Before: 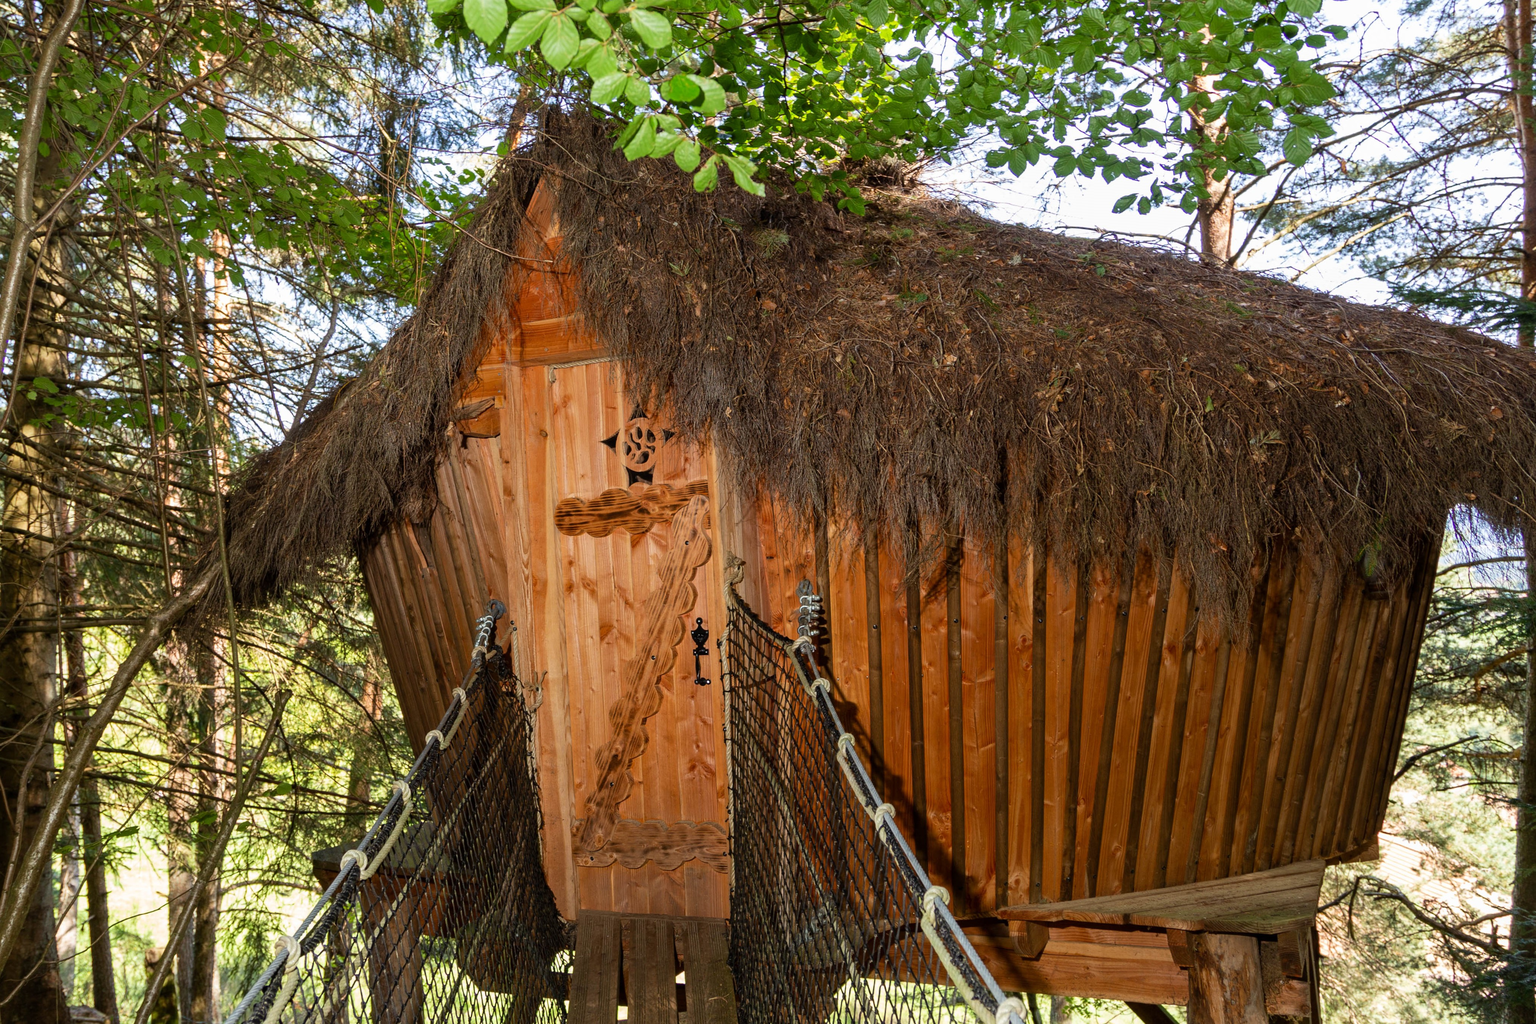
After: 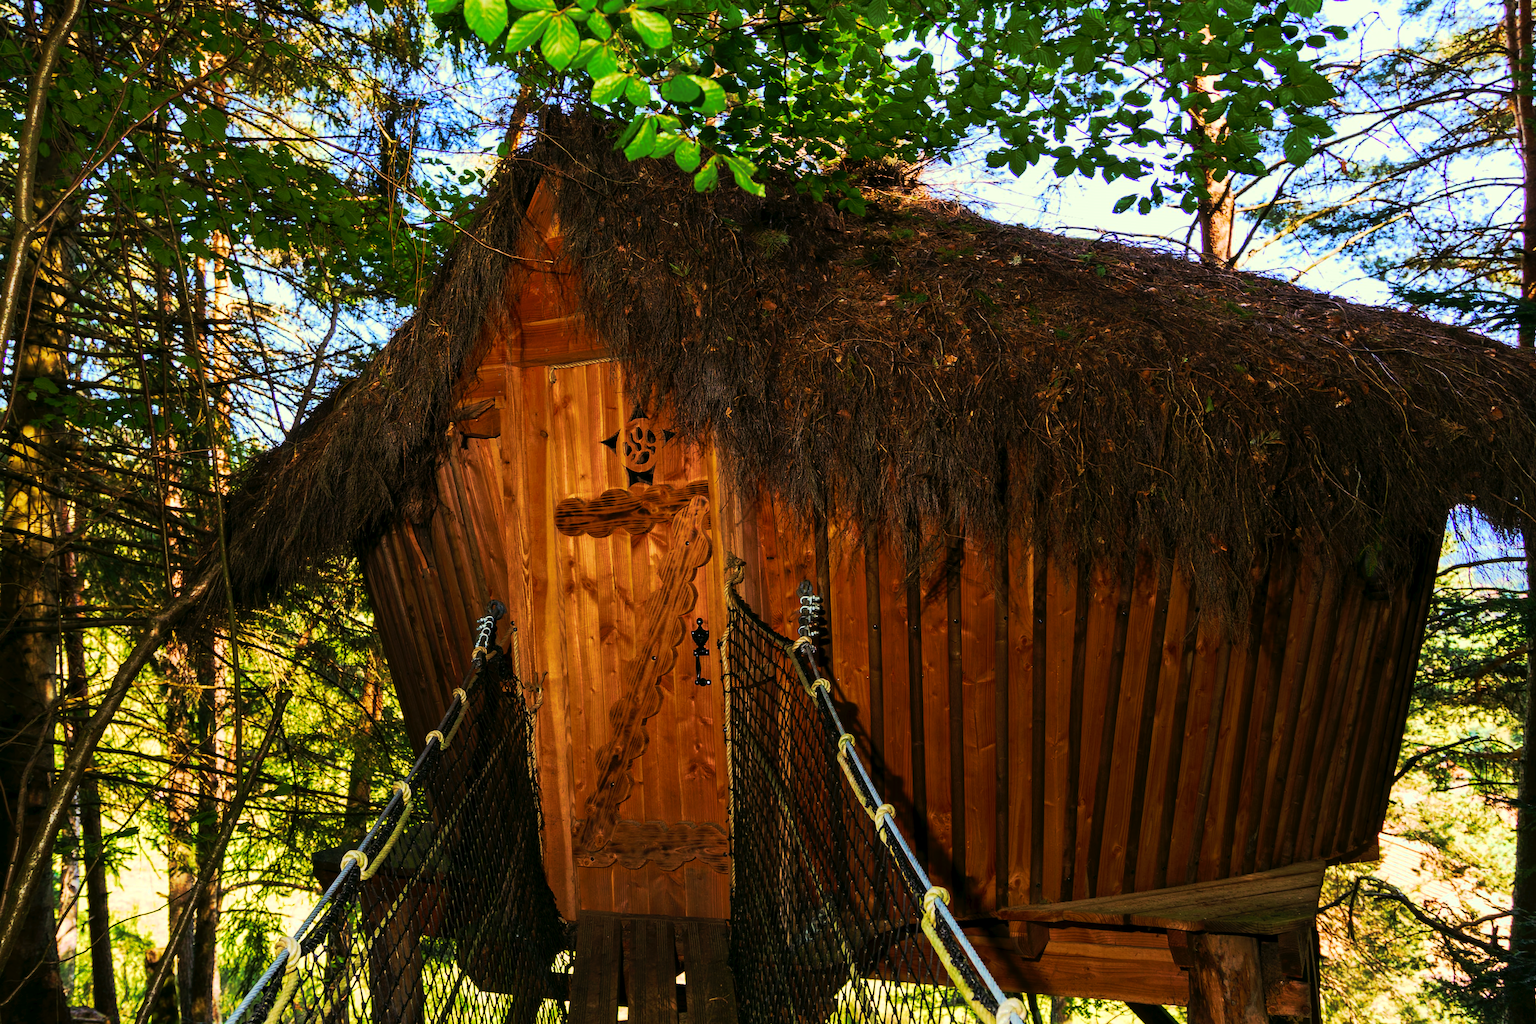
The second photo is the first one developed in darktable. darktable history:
tone curve: curves: ch0 [(0, 0) (0.003, 0.011) (0.011, 0.014) (0.025, 0.018) (0.044, 0.023) (0.069, 0.028) (0.1, 0.031) (0.136, 0.039) (0.177, 0.056) (0.224, 0.081) (0.277, 0.129) (0.335, 0.188) (0.399, 0.256) (0.468, 0.367) (0.543, 0.514) (0.623, 0.684) (0.709, 0.785) (0.801, 0.846) (0.898, 0.884) (1, 1)], preserve colors none
color look up table: target L [102.38, 70.78, 95.34, 94.14, 93.11, 59.26, 73.87, 58.57, 57.78, 74.24, 53.94, 46.97, 48.72, 26.1, 202.2, 84.85, 61.37, 59.28, 54.74, 51.88, 56.65, 34.74, 32.51, 25.71, 71.92, 62, 61.19, 61.58, 57.54, 54.89, 51.11, 56.44, 48.54, 50.18, 40.14, 34.03, 41.93, 7.361, 4.533, 94.58, 89.4, 88.62, 65.23, 71.9, 59.96, 54.59, 51.74, 33.9, 9.287], target a [-17.8, -13.57, -94.49, -102.25, -98.04, -30.91, -35.78, -25.63, -6.469, -50.9, -26.73, -20.82, -20.71, -23.33, 0, 51.7, 18.95, 36.9, 9.234, 40.6, 54.75, 37.97, 38.63, 11.95, 71.41, 9.751, 74.99, 76.72, 7.474, 27.79, 39.37, 61.39, 40.2, 51.42, 38.54, 0, 44.18, 43.73, 30.98, -88.27, -39.99, -72.66, -8.689, -28.69, -2.841, 12.28, -8.479, 12.44, -24.6], target b [71.24, 45.16, 68.67, 51.54, 39.8, 31.58, 12.64, 31.67, 32.82, 19.51, 31.73, 32.15, 11.82, 39.9, -0.002, 17.47, 38.74, 27.55, 37.07, 43.76, 3.656, 46.01, 4.496, 40.94, -54.88, -52.49, -70.07, -71.8, -79.79, -3.066, -89.95, -77.08, -2.677, -89.91, -19.46, -0.004, -104.72, -47.65, 0.496, -14.93, -24.93, -29.02, -67.9, -52.21, -58.57, -83.31, -16.25, -31.76, 3.335], num patches 49
